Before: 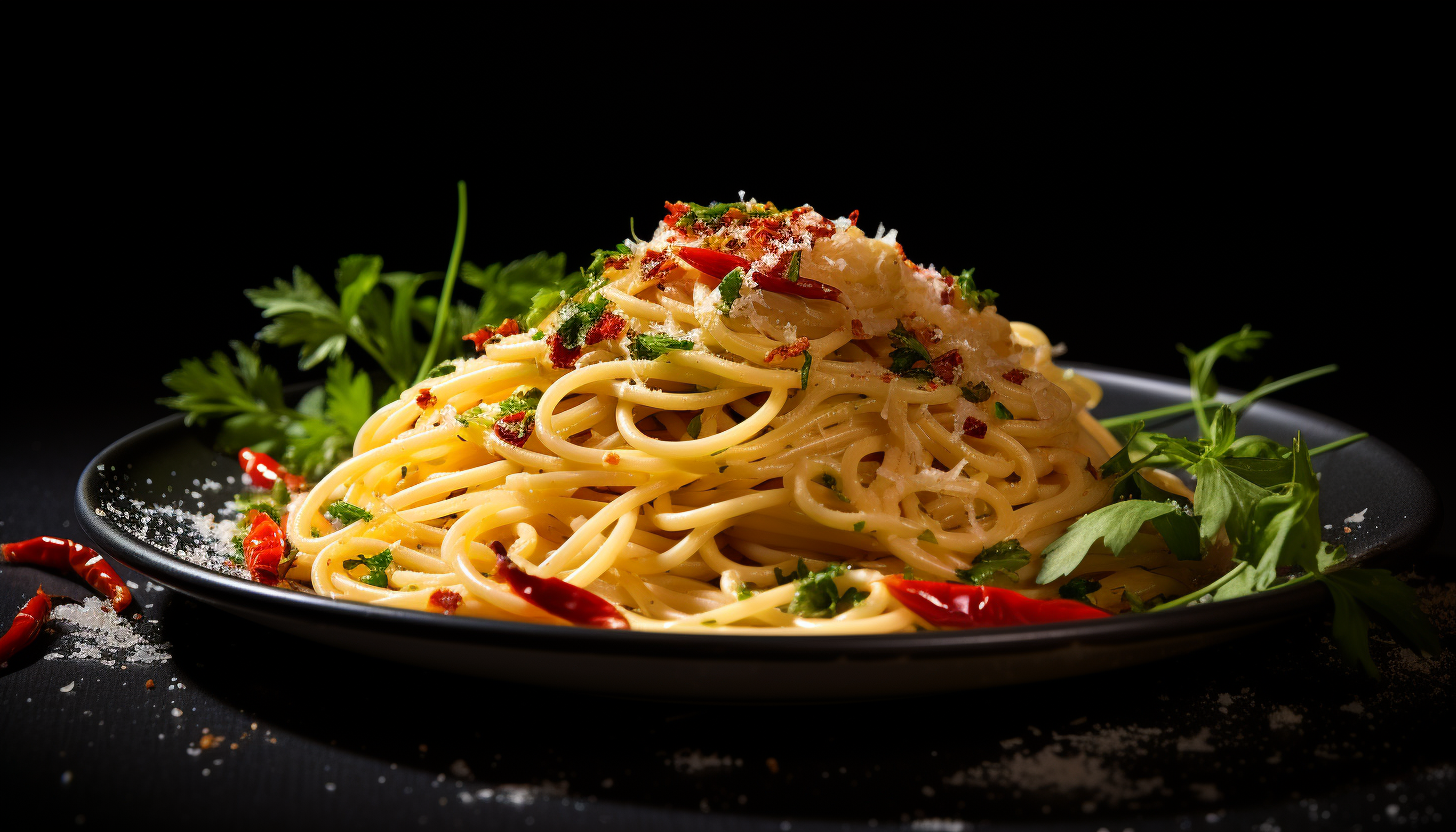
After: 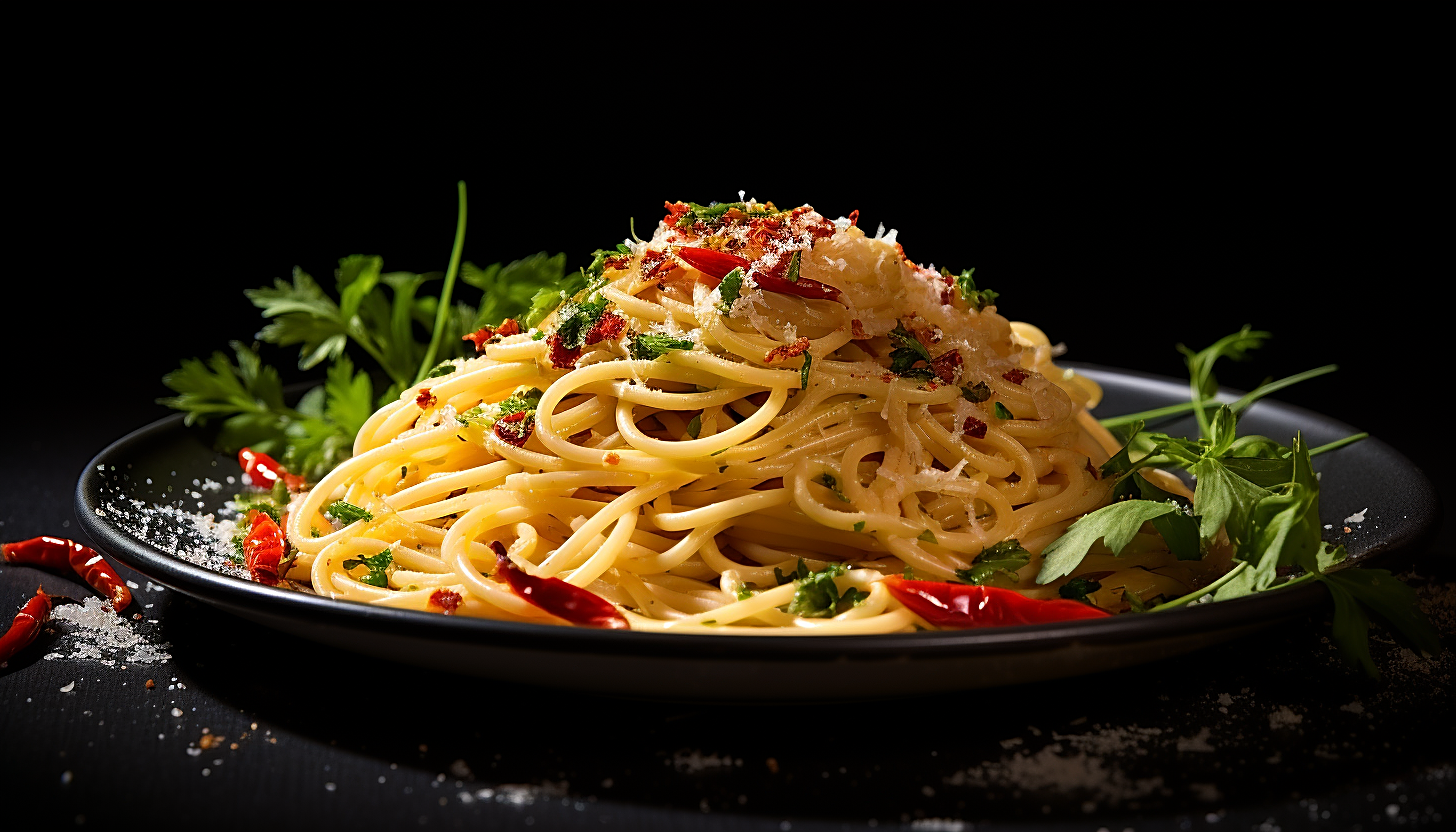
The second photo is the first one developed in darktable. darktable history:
sharpen: amount 0.575
